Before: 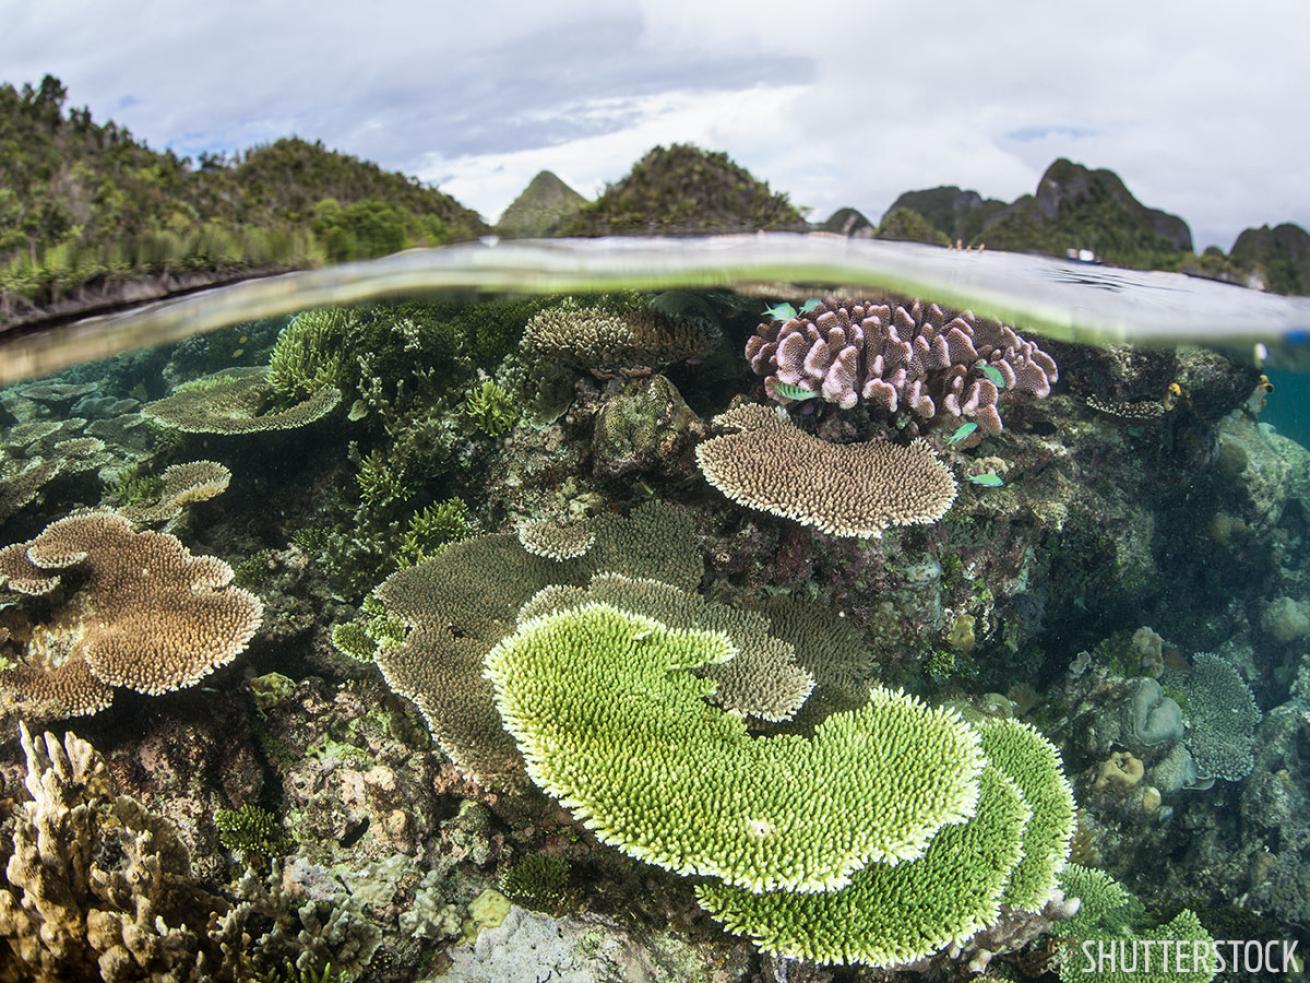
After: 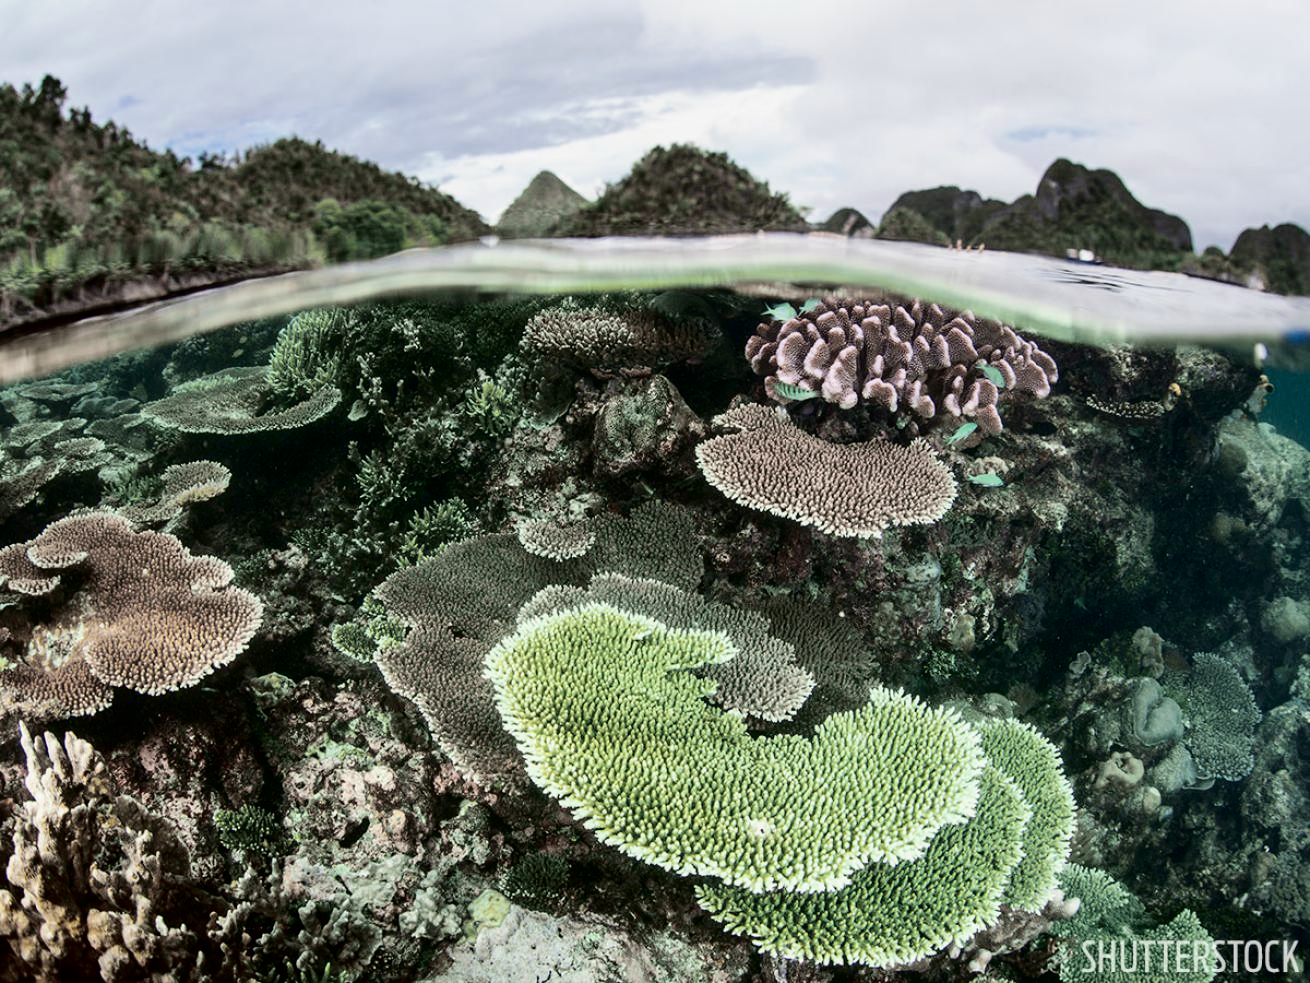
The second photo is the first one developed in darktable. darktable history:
contrast brightness saturation: contrast 0.1, saturation -0.36
tone curve: curves: ch0 [(0, 0) (0.068, 0.012) (0.183, 0.089) (0.341, 0.283) (0.547, 0.532) (0.828, 0.815) (1, 0.983)]; ch1 [(0, 0) (0.23, 0.166) (0.34, 0.308) (0.371, 0.337) (0.429, 0.411) (0.477, 0.462) (0.499, 0.498) (0.529, 0.537) (0.559, 0.582) (0.743, 0.798) (1, 1)]; ch2 [(0, 0) (0.431, 0.414) (0.498, 0.503) (0.524, 0.528) (0.568, 0.546) (0.6, 0.597) (0.634, 0.645) (0.728, 0.742) (1, 1)], color space Lab, independent channels, preserve colors none
